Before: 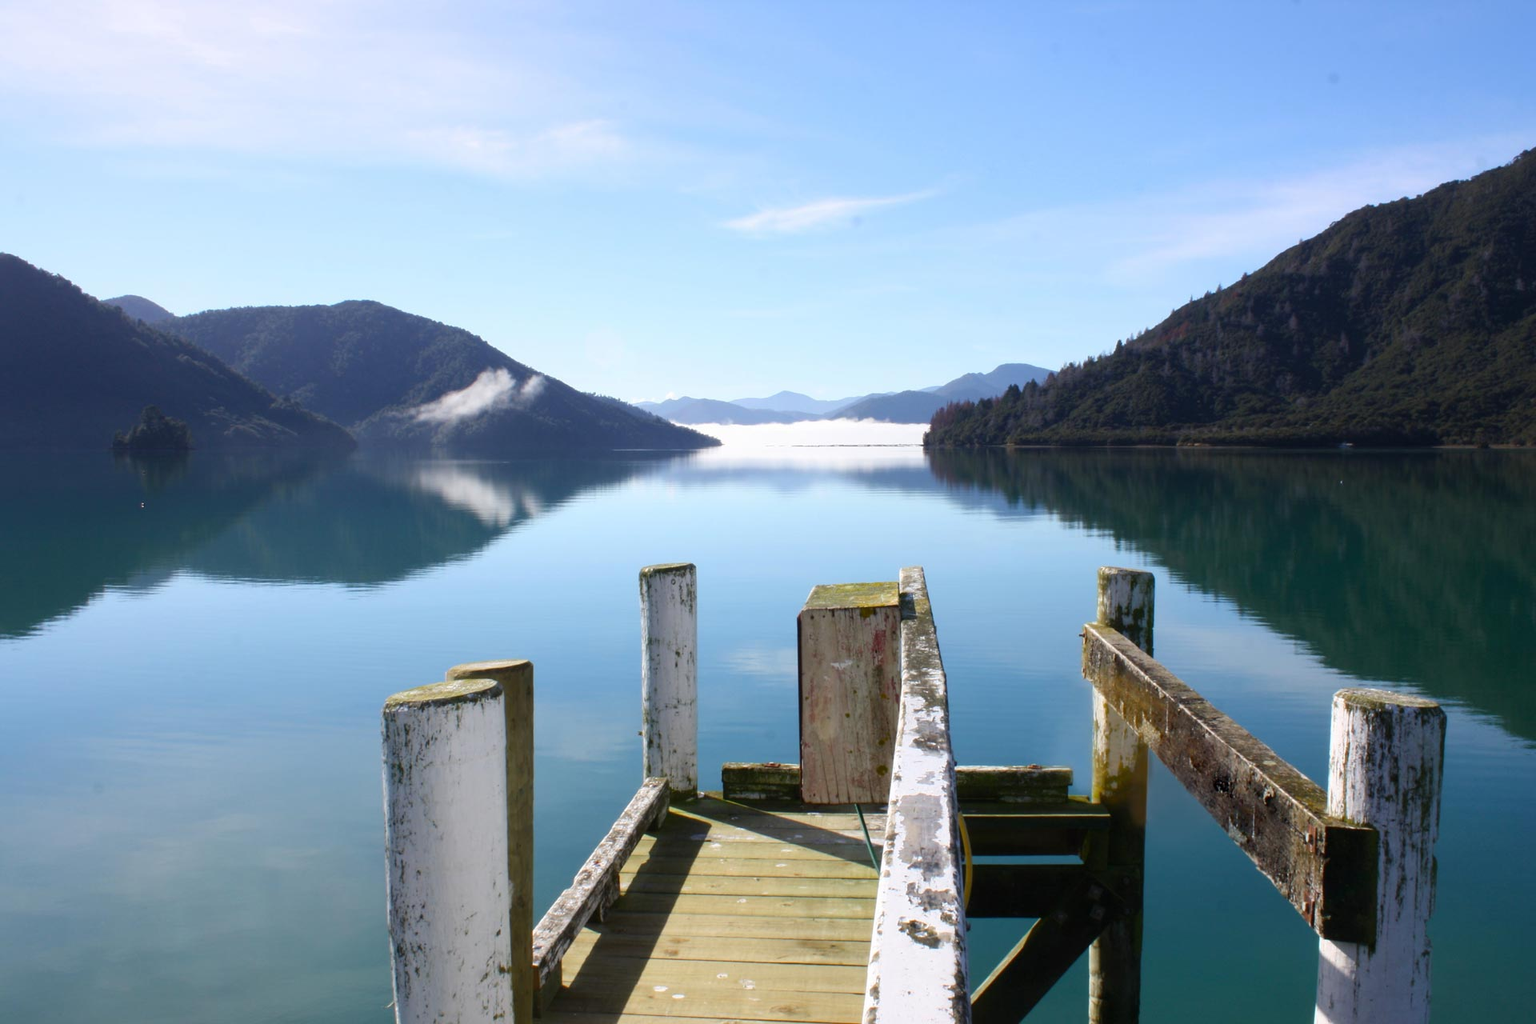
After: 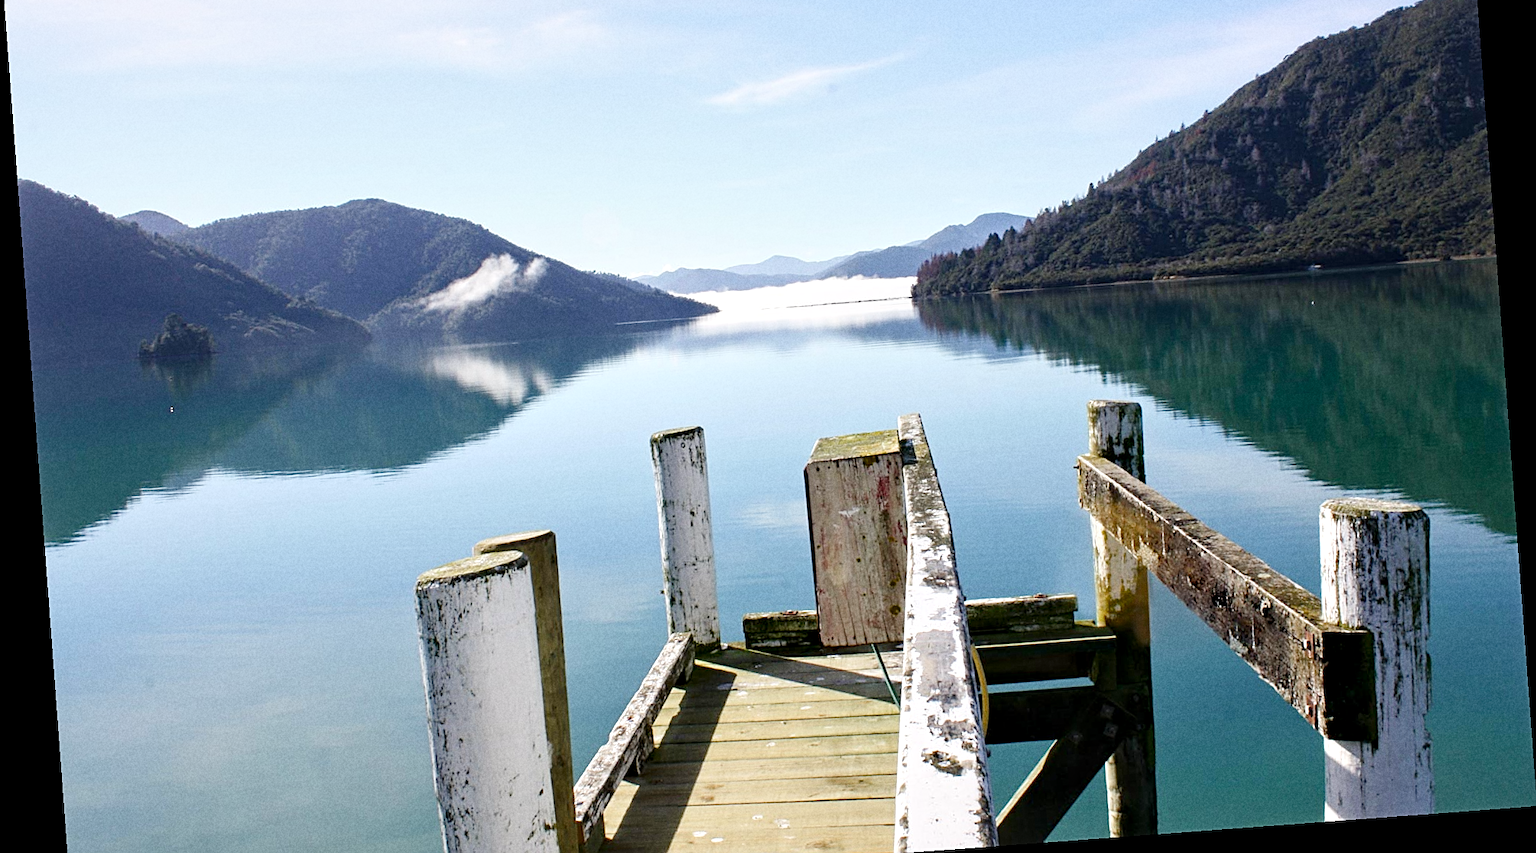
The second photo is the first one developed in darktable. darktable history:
contrast equalizer: y [[0.51, 0.537, 0.559, 0.574, 0.599, 0.618], [0.5 ×6], [0.5 ×6], [0 ×6], [0 ×6]]
grain: coarseness 22.88 ISO
tone curve: curves: ch0 [(0, 0) (0.003, 0.004) (0.011, 0.015) (0.025, 0.033) (0.044, 0.059) (0.069, 0.093) (0.1, 0.133) (0.136, 0.182) (0.177, 0.237) (0.224, 0.3) (0.277, 0.369) (0.335, 0.437) (0.399, 0.511) (0.468, 0.584) (0.543, 0.656) (0.623, 0.729) (0.709, 0.8) (0.801, 0.872) (0.898, 0.935) (1, 1)], preserve colors none
sharpen: on, module defaults
crop and rotate: top 15.774%, bottom 5.506%
white balance: red 1.009, blue 0.985
rotate and perspective: rotation -4.25°, automatic cropping off
